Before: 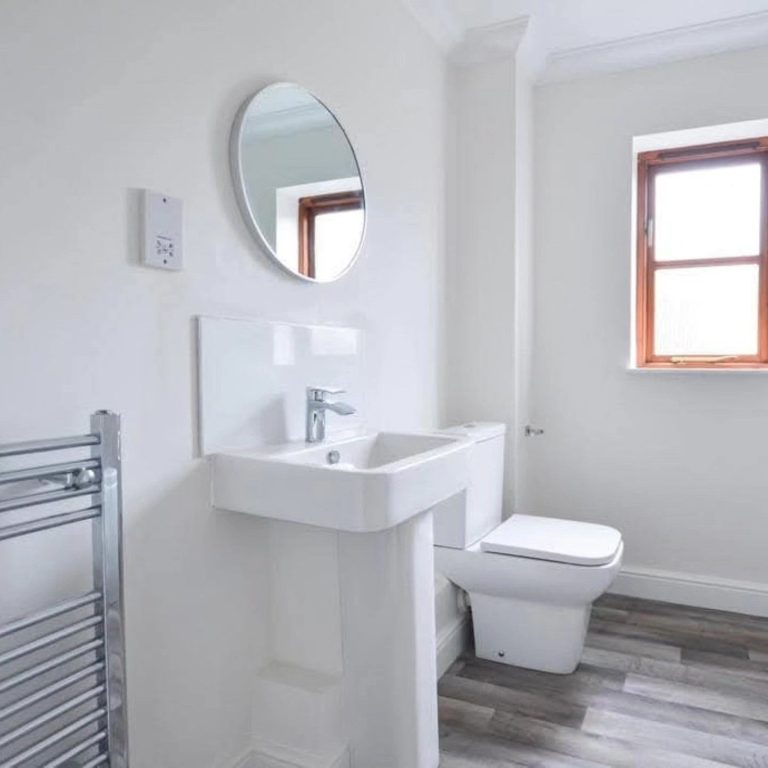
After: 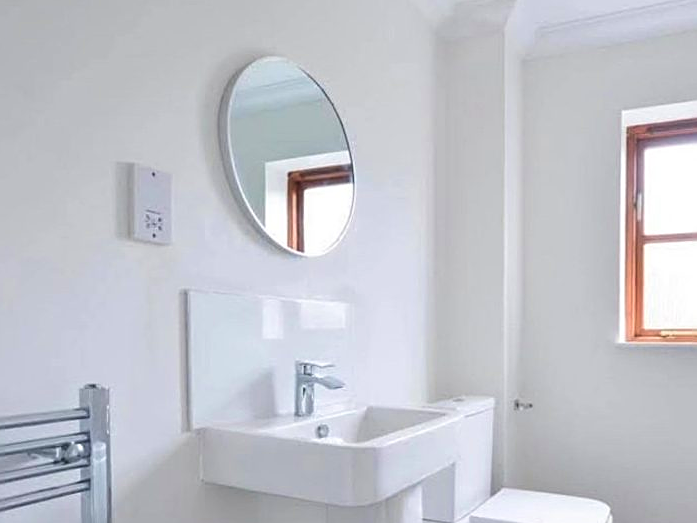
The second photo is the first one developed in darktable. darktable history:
sharpen: on, module defaults
crop: left 1.523%, top 3.428%, right 7.713%, bottom 28.429%
velvia: on, module defaults
